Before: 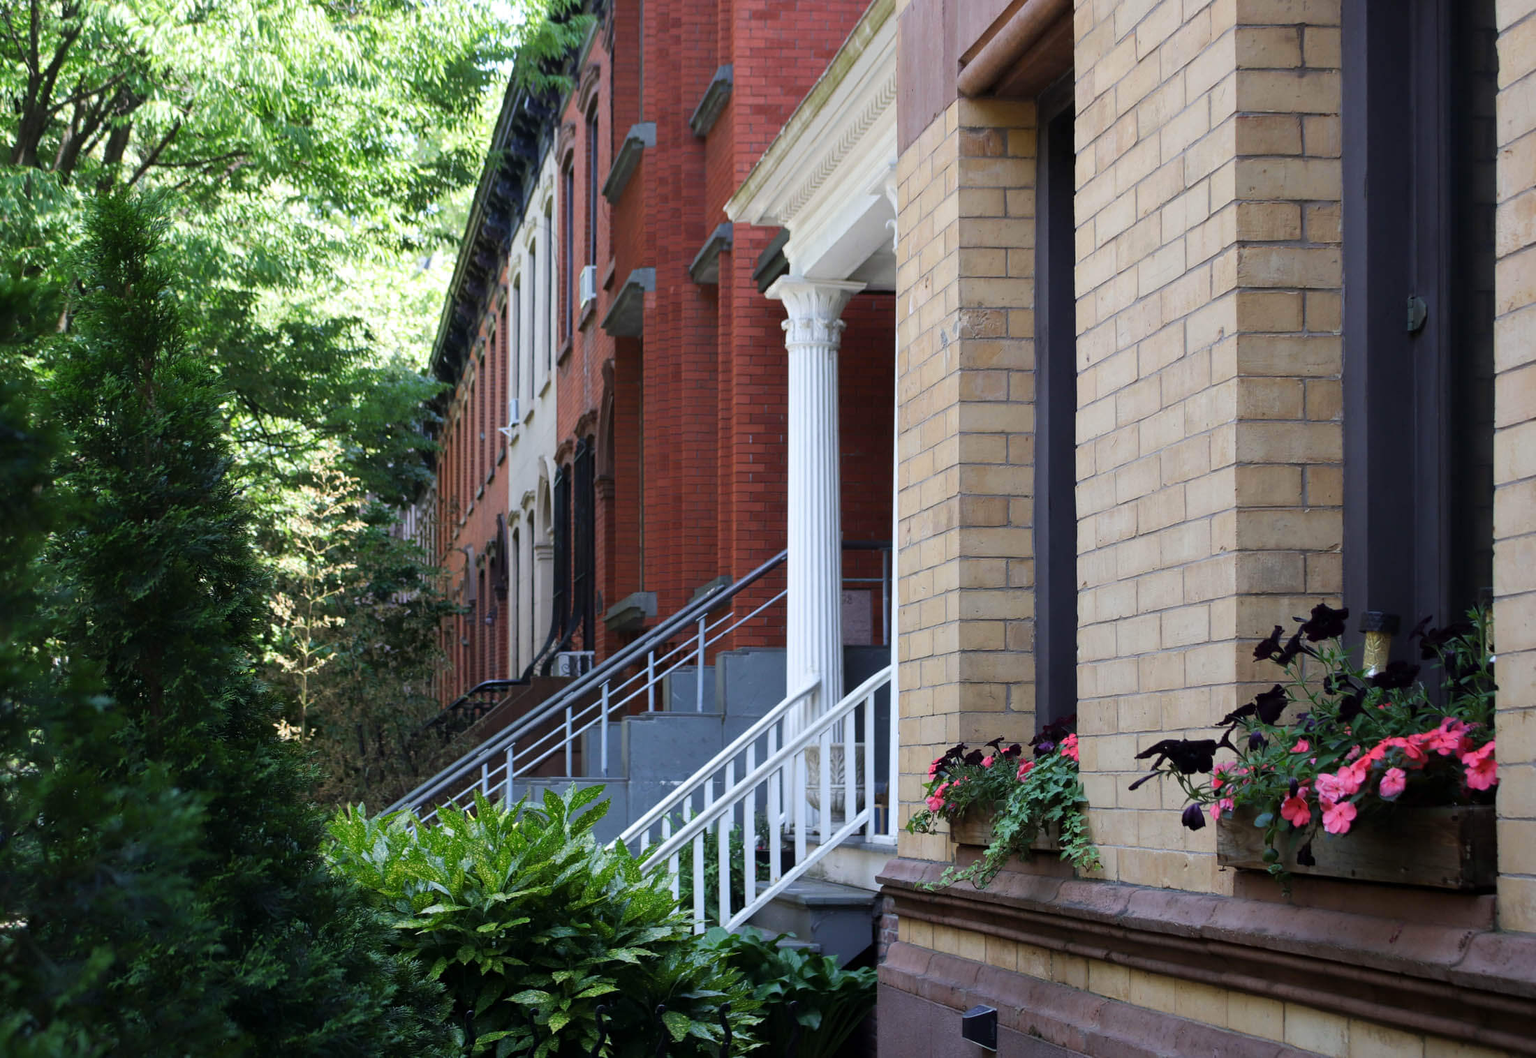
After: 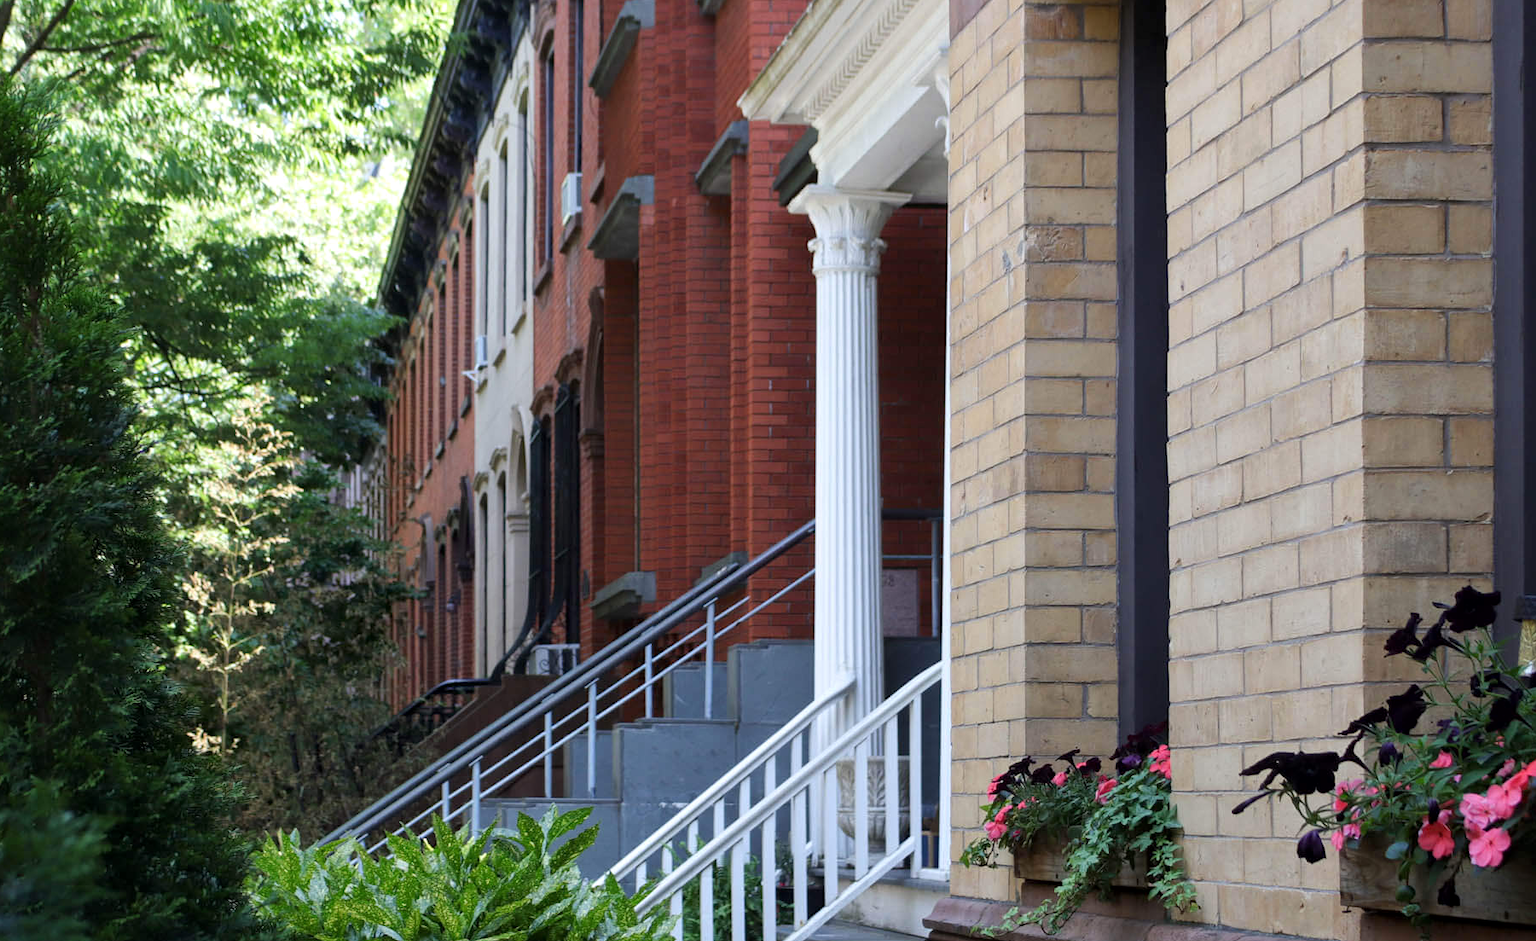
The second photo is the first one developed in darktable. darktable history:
local contrast: mode bilateral grid, contrast 20, coarseness 50, detail 119%, midtone range 0.2
crop: left 7.853%, top 11.743%, right 10.271%, bottom 15.413%
